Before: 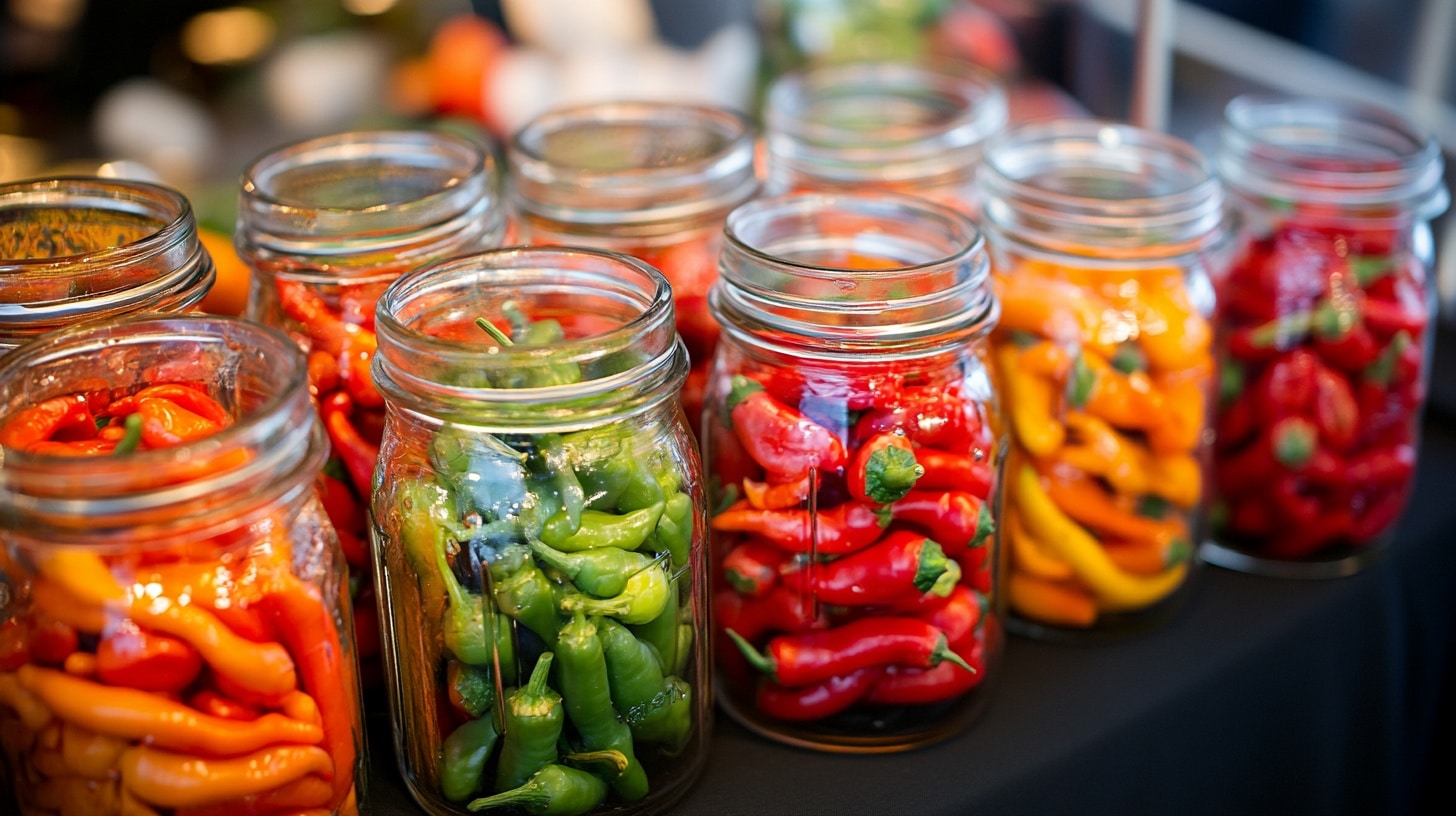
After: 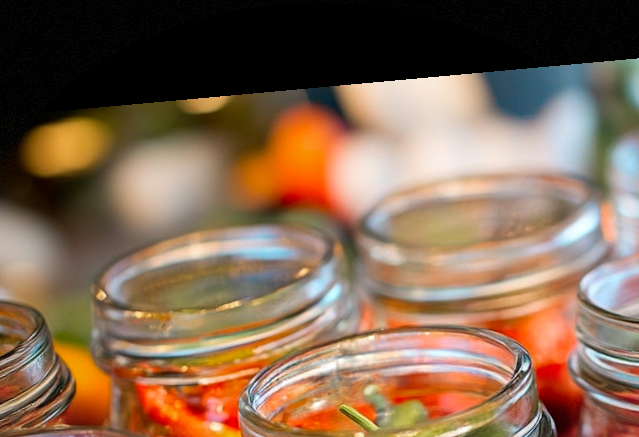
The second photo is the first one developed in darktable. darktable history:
vignetting: fall-off start 100%, brightness -0.406, saturation -0.3, width/height ratio 1.324, dithering 8-bit output, unbound false
crop and rotate: left 10.817%, top 0.062%, right 47.194%, bottom 53.626%
color zones: curves: ch0 [(0.254, 0.492) (0.724, 0.62)]; ch1 [(0.25, 0.528) (0.719, 0.796)]; ch2 [(0, 0.472) (0.25, 0.5) (0.73, 0.184)]
rotate and perspective: rotation -5.2°, automatic cropping off
